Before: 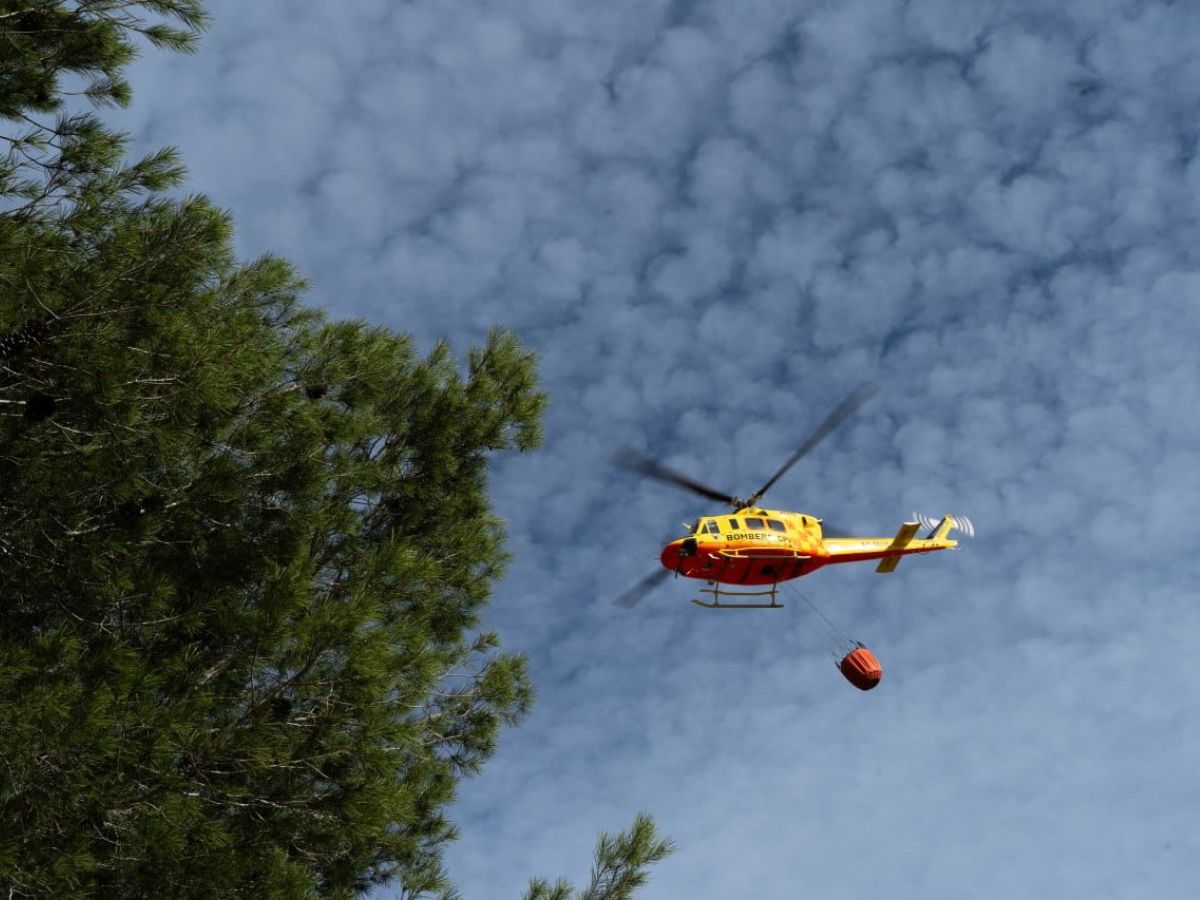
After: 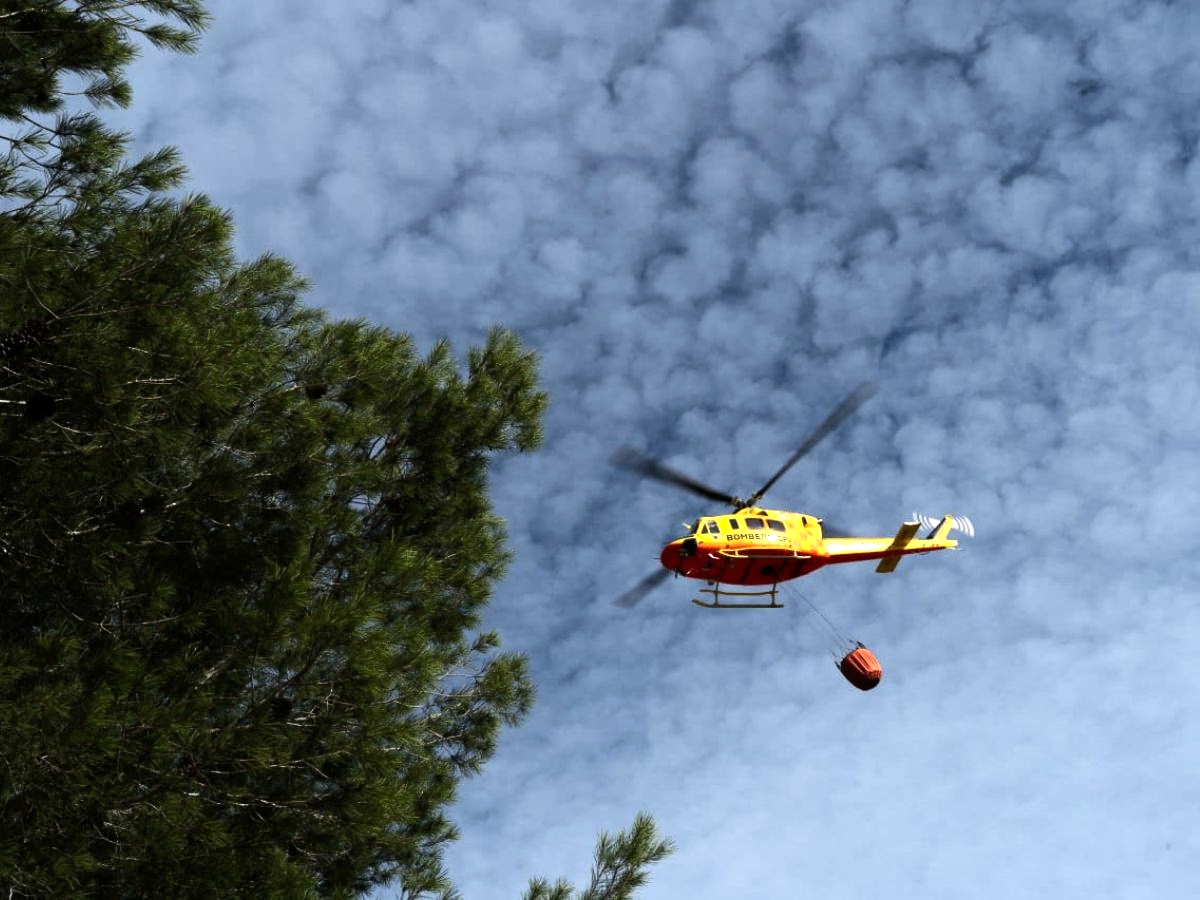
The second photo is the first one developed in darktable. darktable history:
shadows and highlights: shadows 0, highlights 40
tone equalizer: -8 EV -0.75 EV, -7 EV -0.7 EV, -6 EV -0.6 EV, -5 EV -0.4 EV, -3 EV 0.4 EV, -2 EV 0.6 EV, -1 EV 0.7 EV, +0 EV 0.75 EV, edges refinement/feathering 500, mask exposure compensation -1.57 EV, preserve details no
